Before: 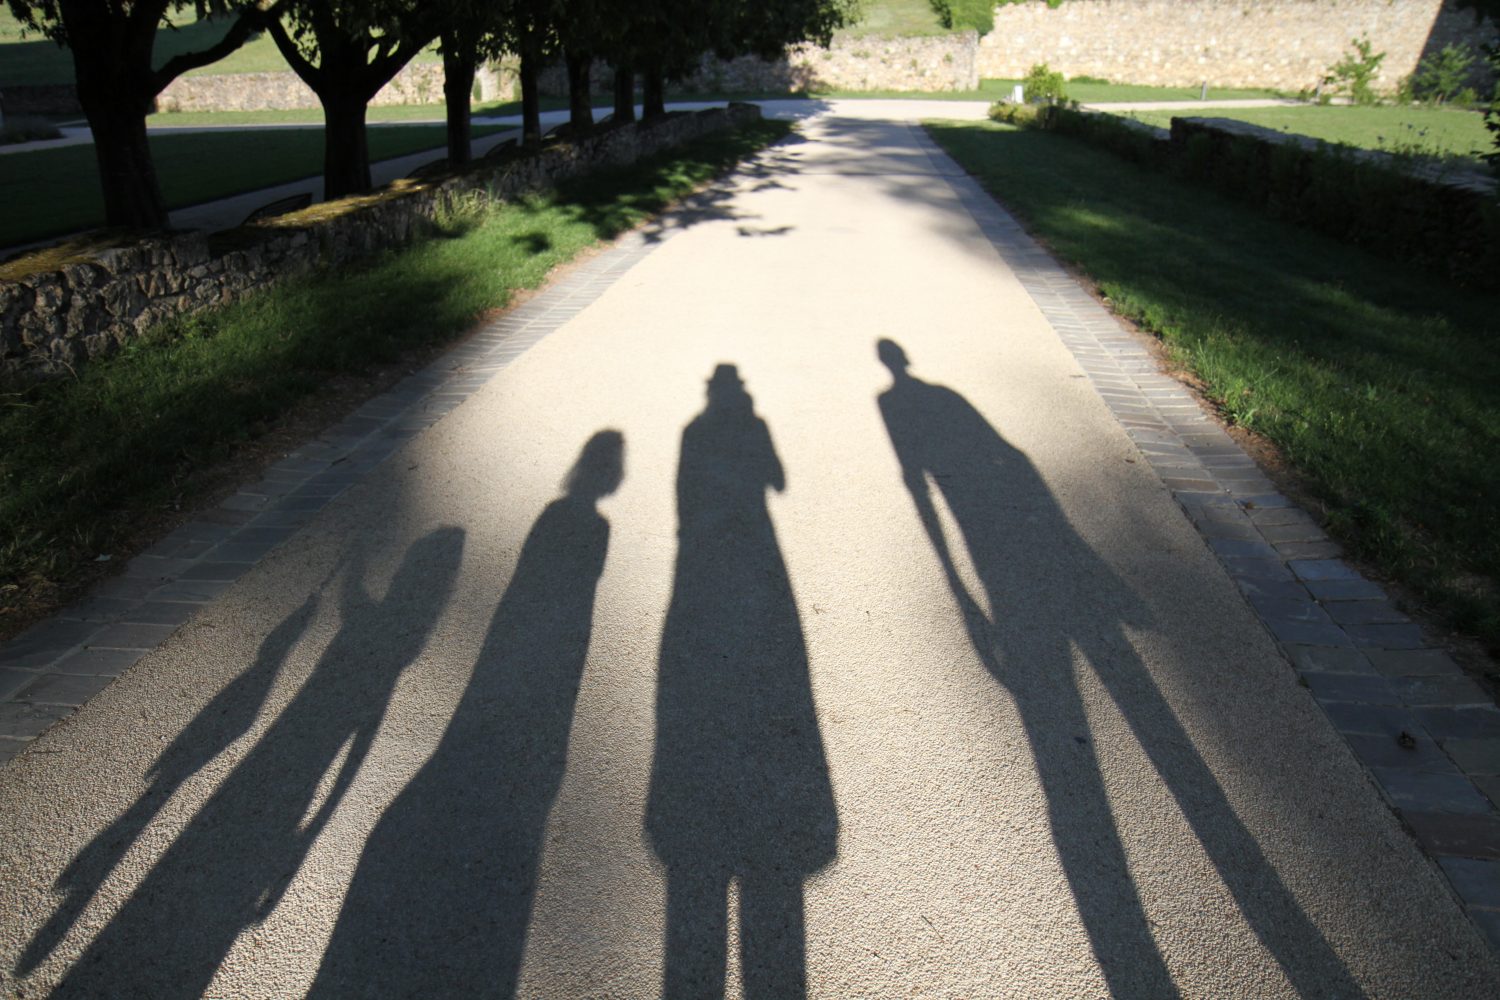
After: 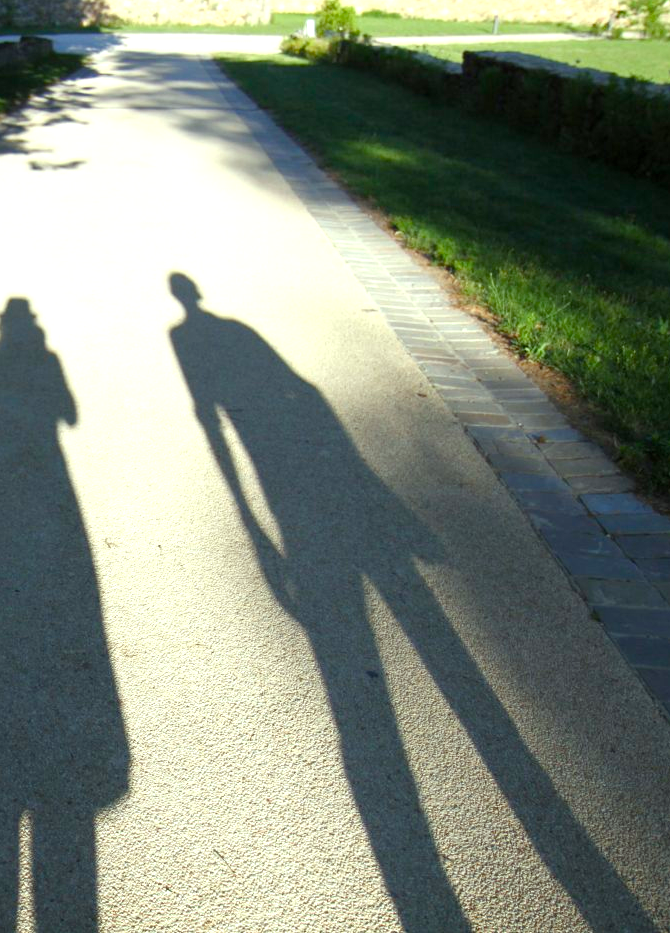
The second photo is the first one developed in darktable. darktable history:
color correction: highlights a* -7.72, highlights b* 3.48
color balance rgb: linear chroma grading › global chroma 8.79%, perceptual saturation grading › global saturation 15.629%, perceptual saturation grading › highlights -19.288%, perceptual saturation grading › shadows 20.441%, global vibrance 14.338%
crop: left 47.211%, top 6.646%, right 8.061%
exposure: black level correction 0.001, exposure 0.499 EV, compensate highlight preservation false
